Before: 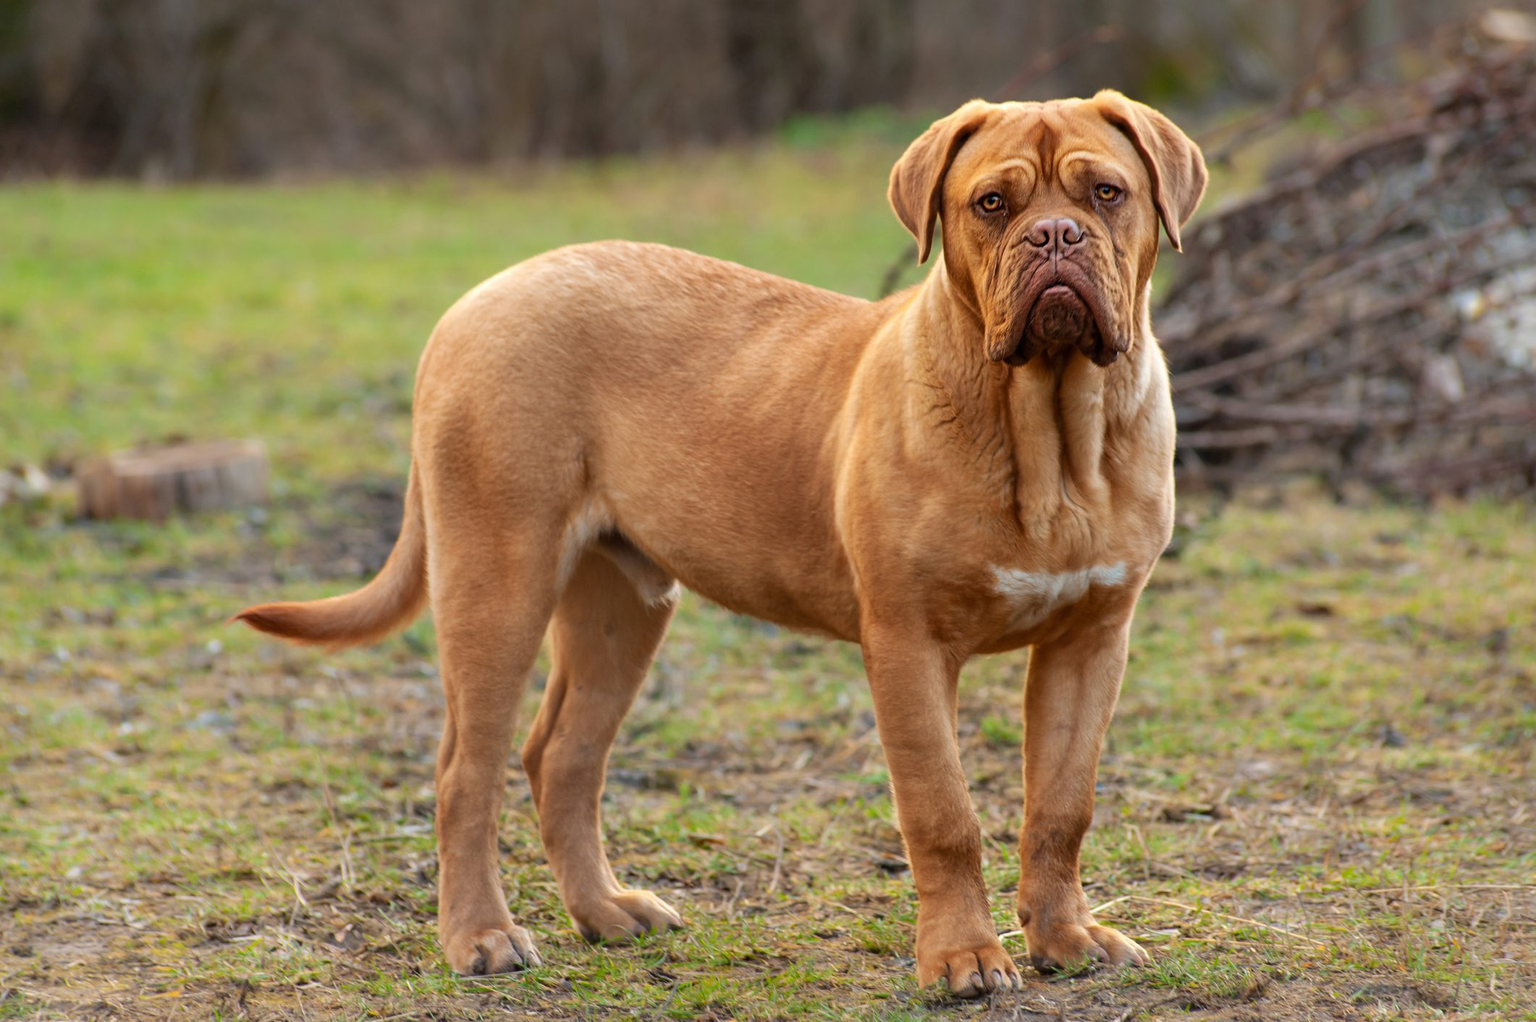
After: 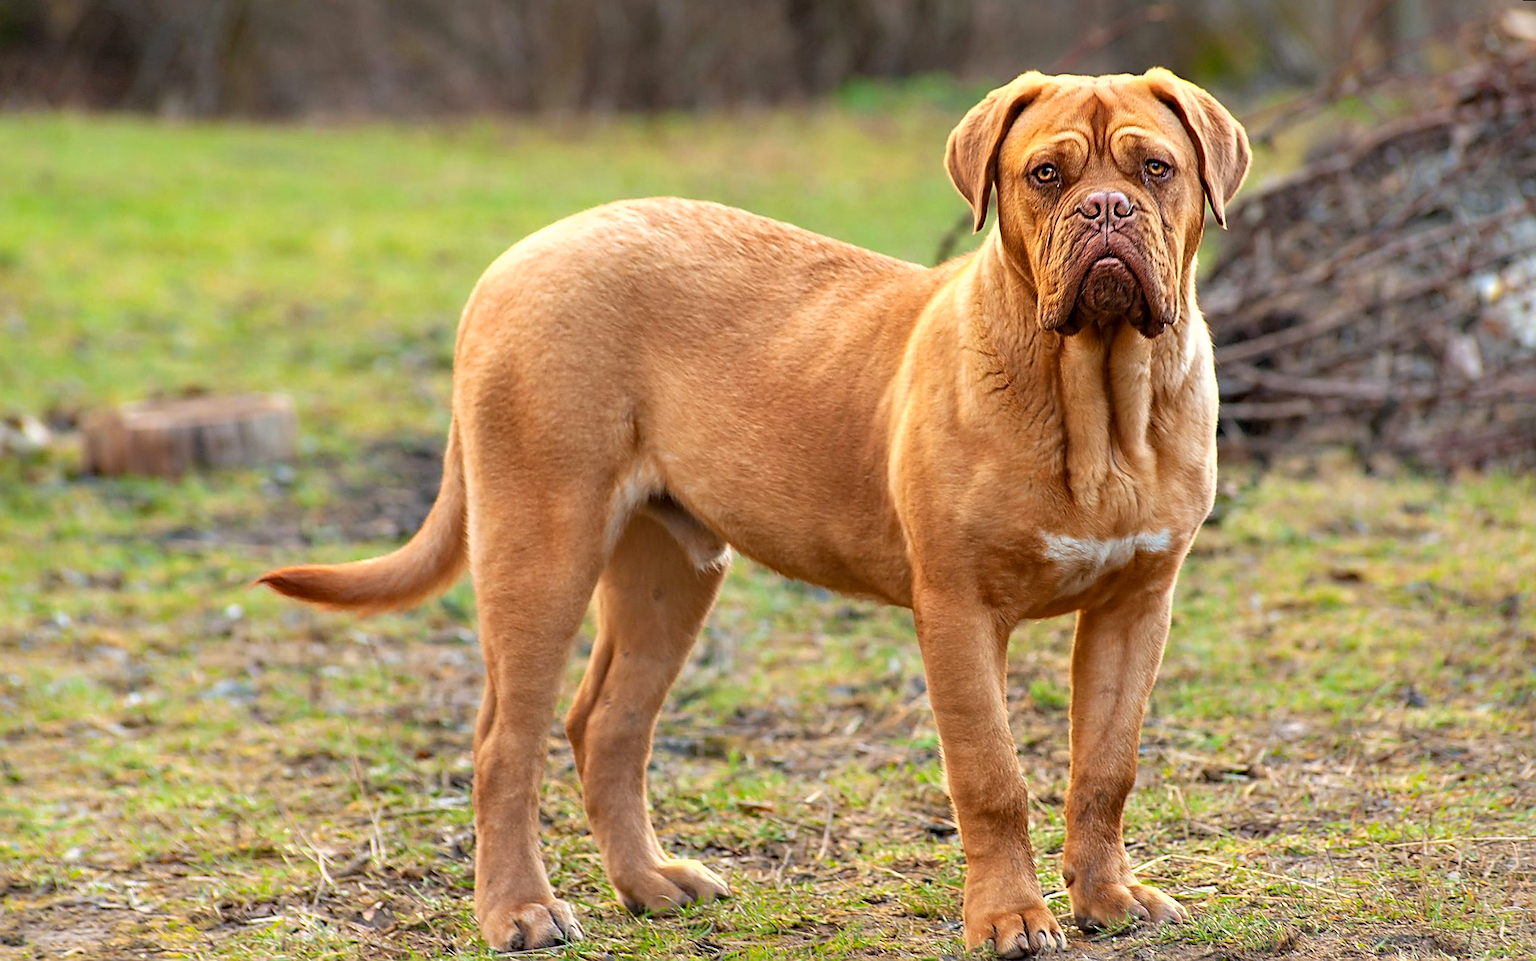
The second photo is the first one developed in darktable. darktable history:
exposure: black level correction 0.001, exposure 0.5 EV, compensate exposure bias true, compensate highlight preservation false
haze removal: on, module defaults
shadows and highlights: shadows 29.32, highlights -29.32, low approximation 0.01, soften with gaussian
sharpen: radius 1.4, amount 1.25, threshold 0.7
rotate and perspective: rotation 0.679°, lens shift (horizontal) 0.136, crop left 0.009, crop right 0.991, crop top 0.078, crop bottom 0.95
